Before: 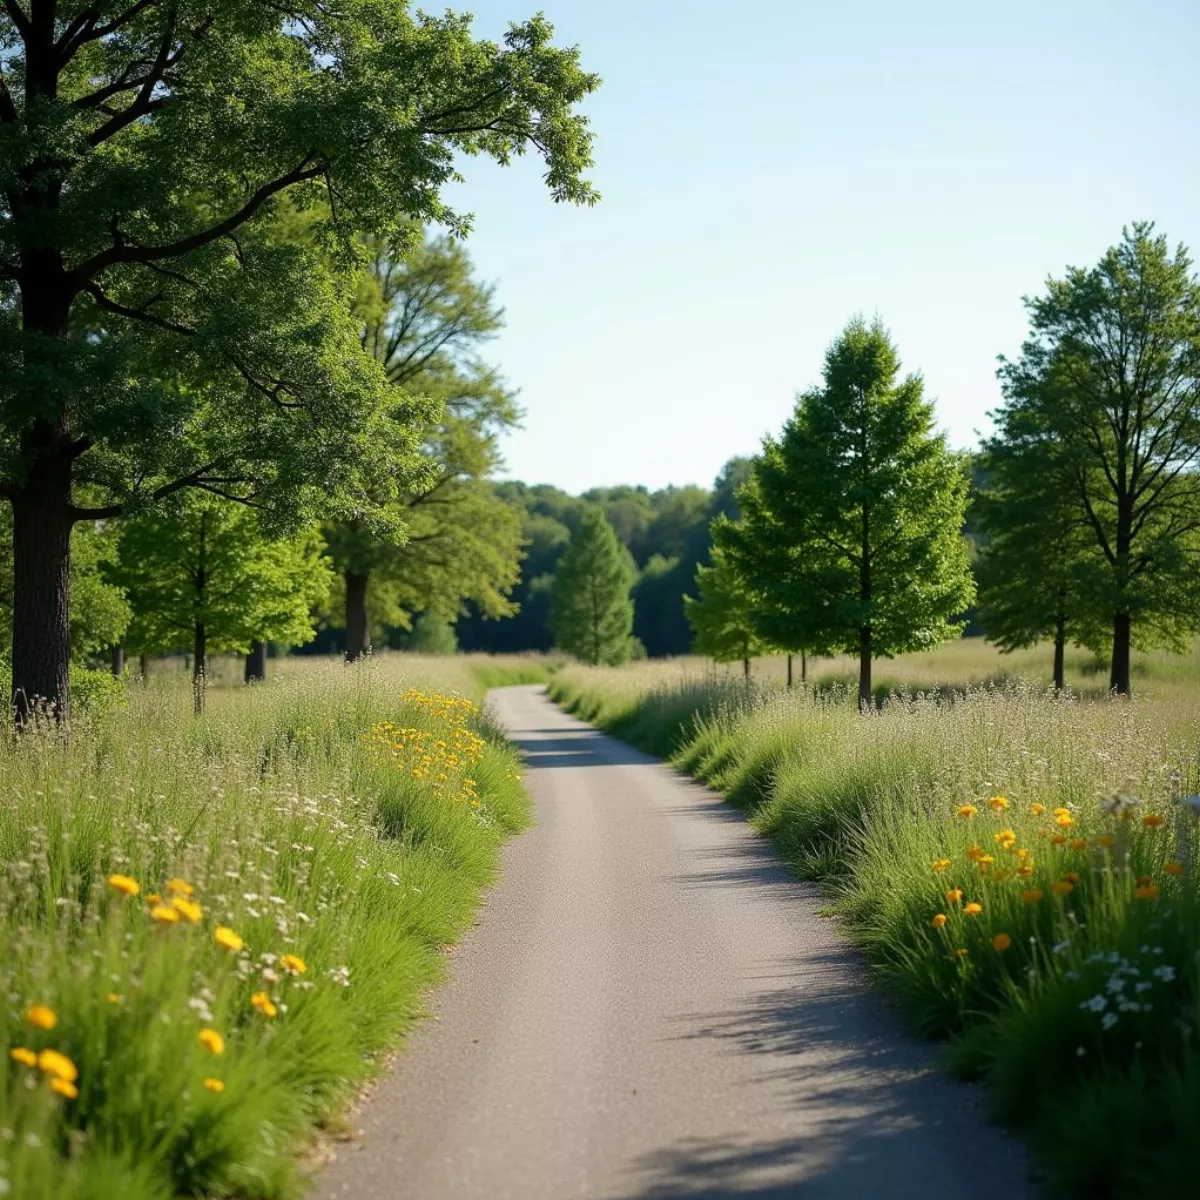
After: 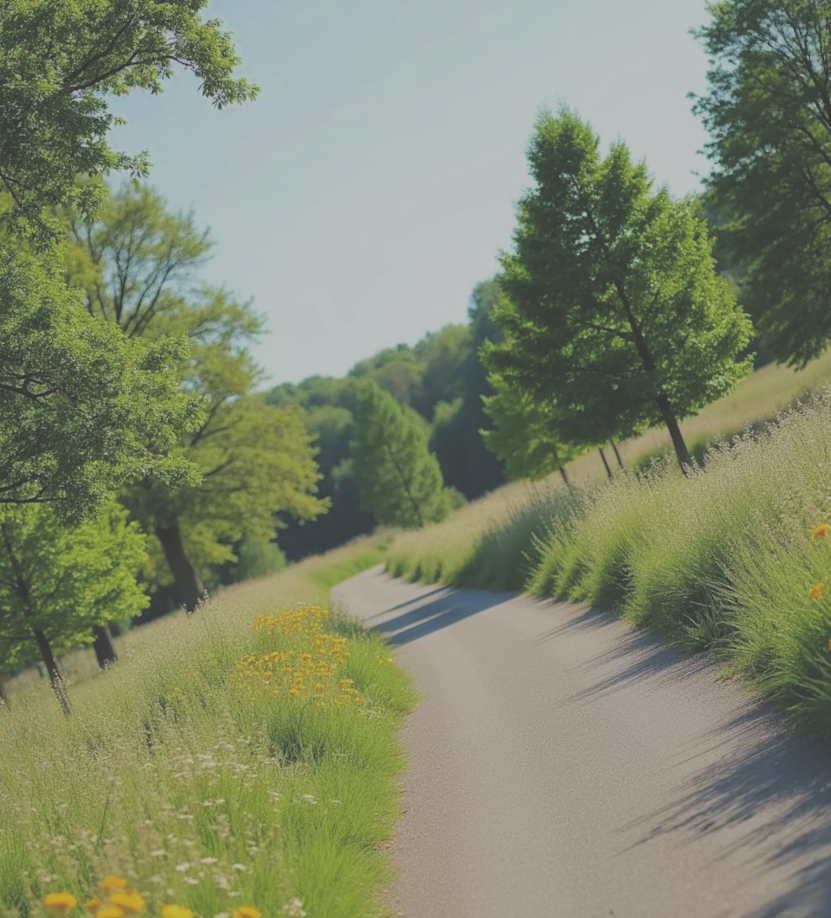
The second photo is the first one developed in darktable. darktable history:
contrast brightness saturation: contrast 0.054
exposure: black level correction -0.04, exposure 0.064 EV, compensate highlight preservation false
filmic rgb: middle gray luminance 3.55%, black relative exposure -5.91 EV, white relative exposure 6.37 EV, dynamic range scaling 22.26%, target black luminance 0%, hardness 2.33, latitude 46.34%, contrast 0.783, highlights saturation mix 98.76%, shadows ↔ highlights balance 0.187%
crop and rotate: angle 20.97°, left 6.717%, right 3.79%, bottom 1.17%
